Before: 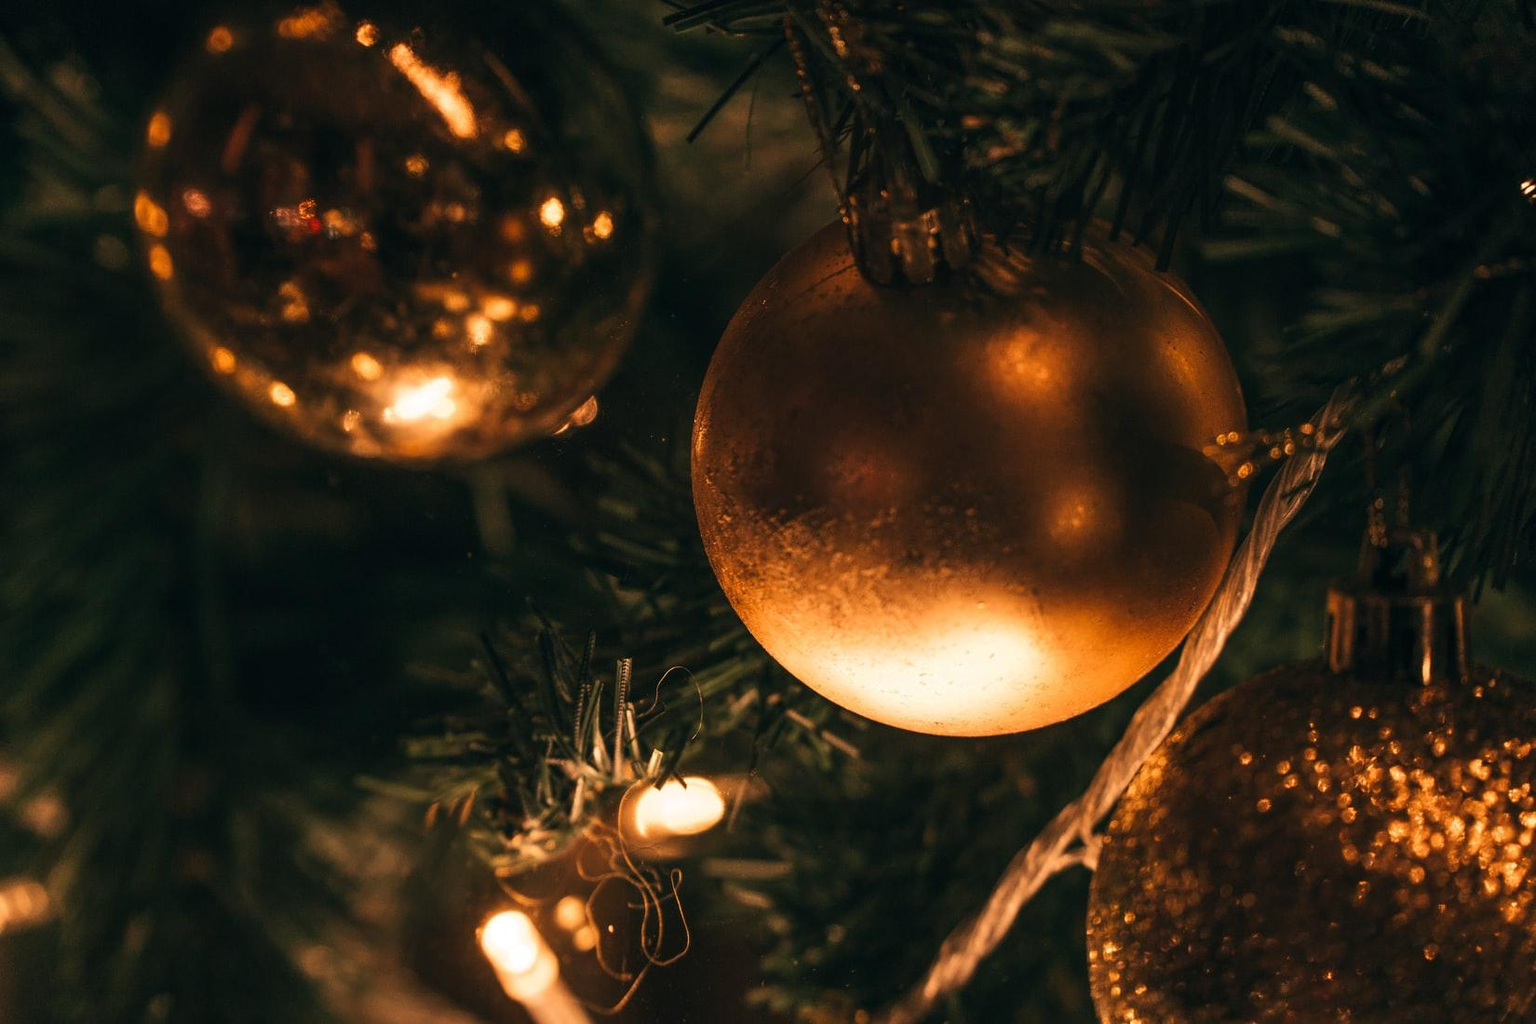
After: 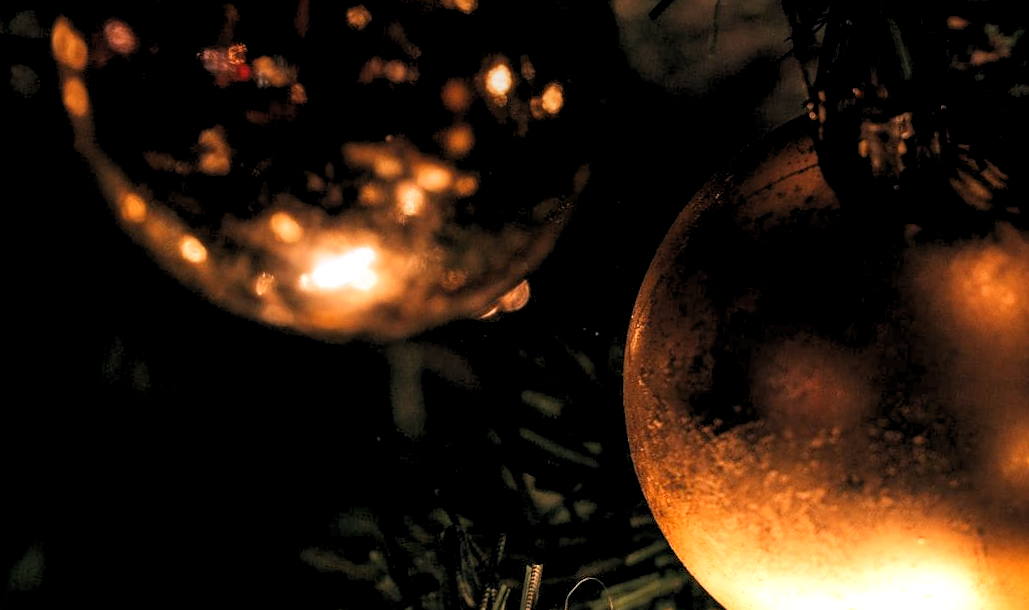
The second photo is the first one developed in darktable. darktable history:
graduated density: hue 238.83°, saturation 50%
exposure: exposure 0.375 EV, compensate highlight preservation false
rgb levels: levels [[0.013, 0.434, 0.89], [0, 0.5, 1], [0, 0.5, 1]]
crop and rotate: angle -4.99°, left 2.122%, top 6.945%, right 27.566%, bottom 30.519%
